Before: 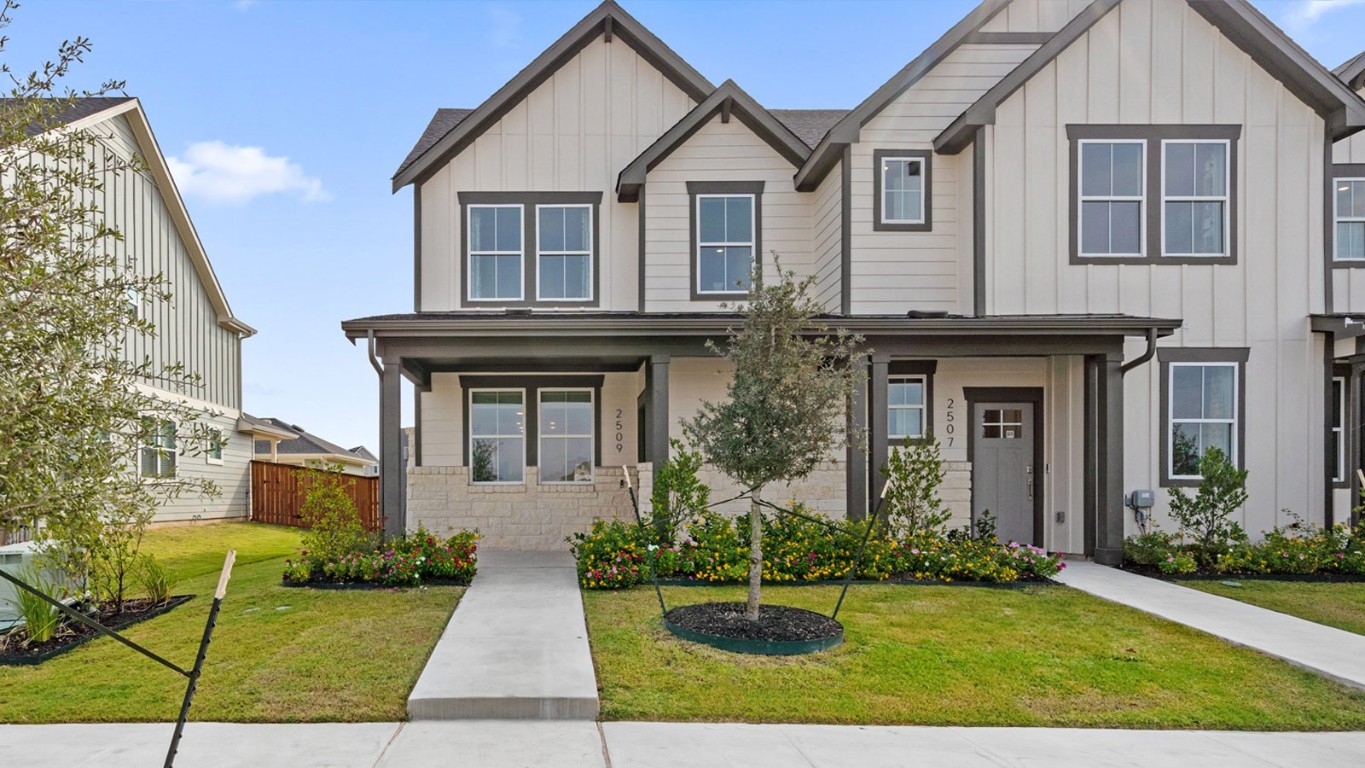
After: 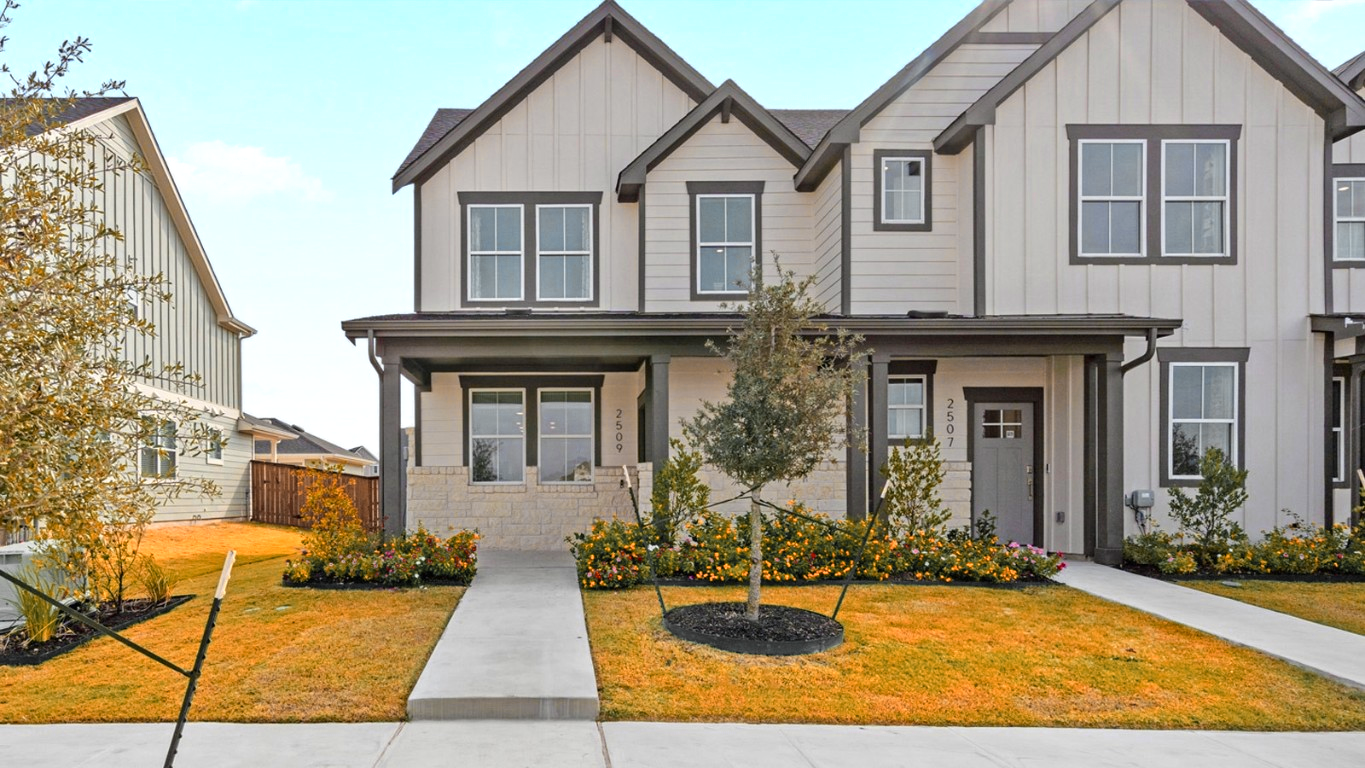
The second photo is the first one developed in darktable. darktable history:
color zones: curves: ch0 [(0.009, 0.528) (0.136, 0.6) (0.255, 0.586) (0.39, 0.528) (0.522, 0.584) (0.686, 0.736) (0.849, 0.561)]; ch1 [(0.045, 0.781) (0.14, 0.416) (0.257, 0.695) (0.442, 0.032) (0.738, 0.338) (0.818, 0.632) (0.891, 0.741) (1, 0.704)]; ch2 [(0, 0.667) (0.141, 0.52) (0.26, 0.37) (0.474, 0.432) (0.743, 0.286)]
